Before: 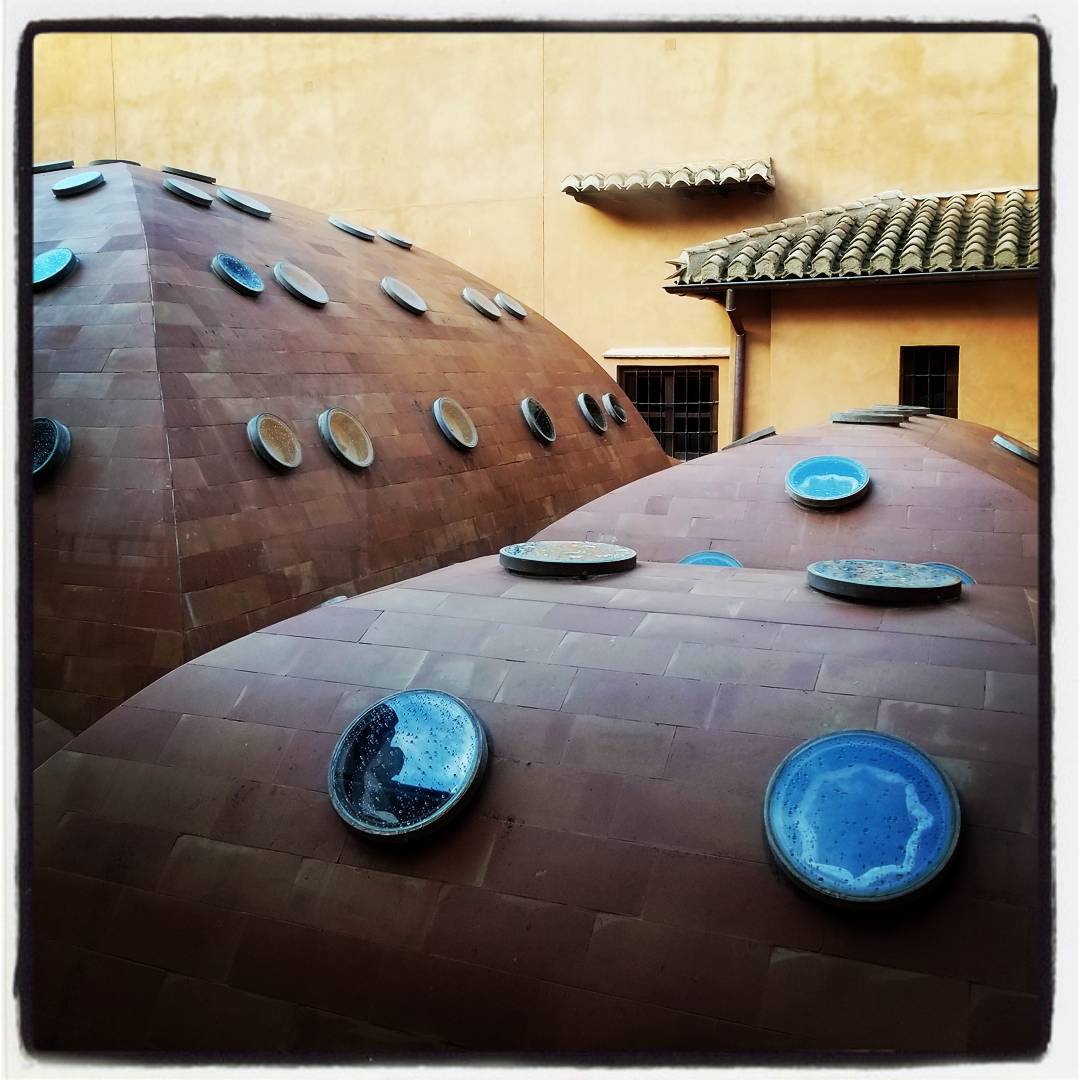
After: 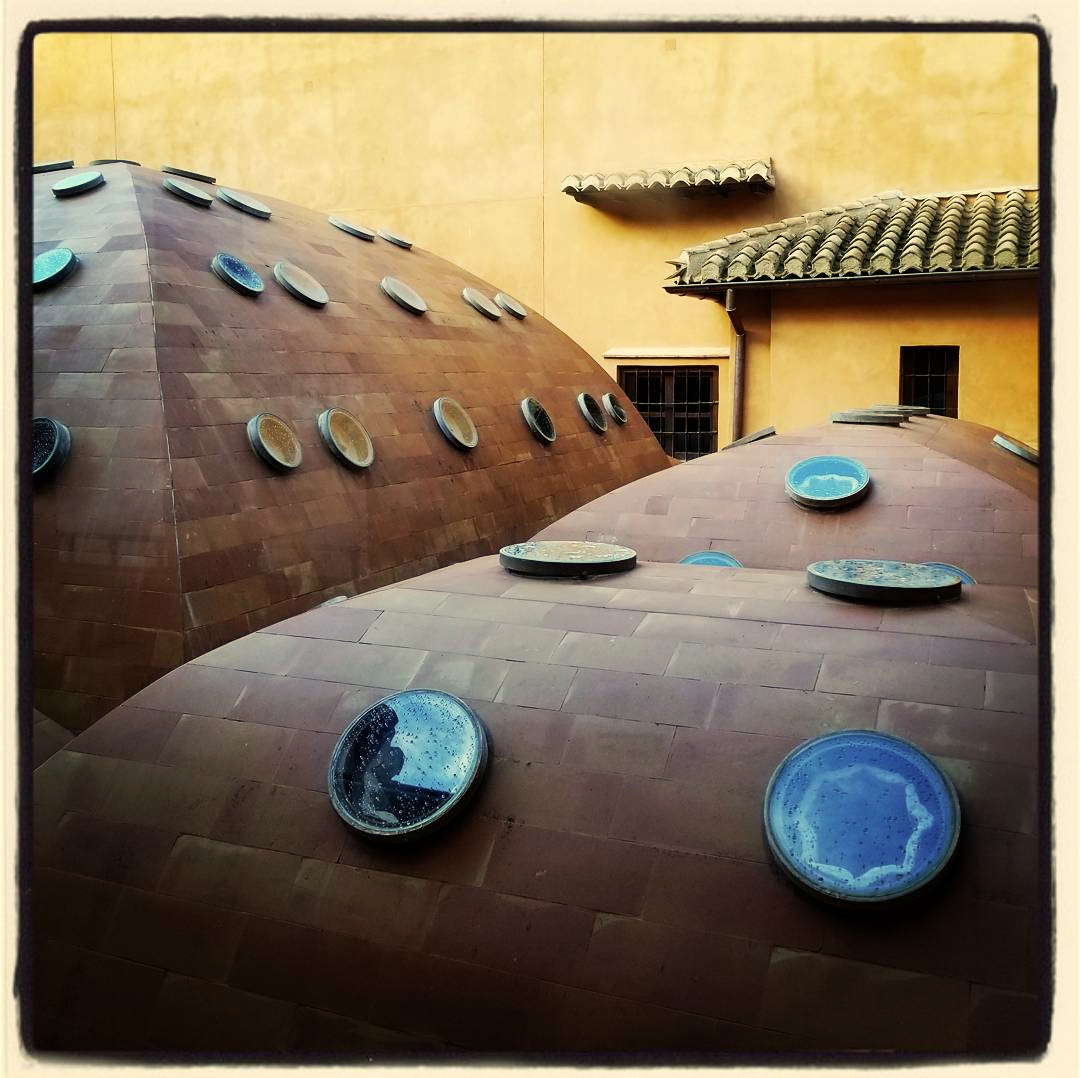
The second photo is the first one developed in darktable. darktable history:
color correction: highlights a* 1.42, highlights b* 17.36
